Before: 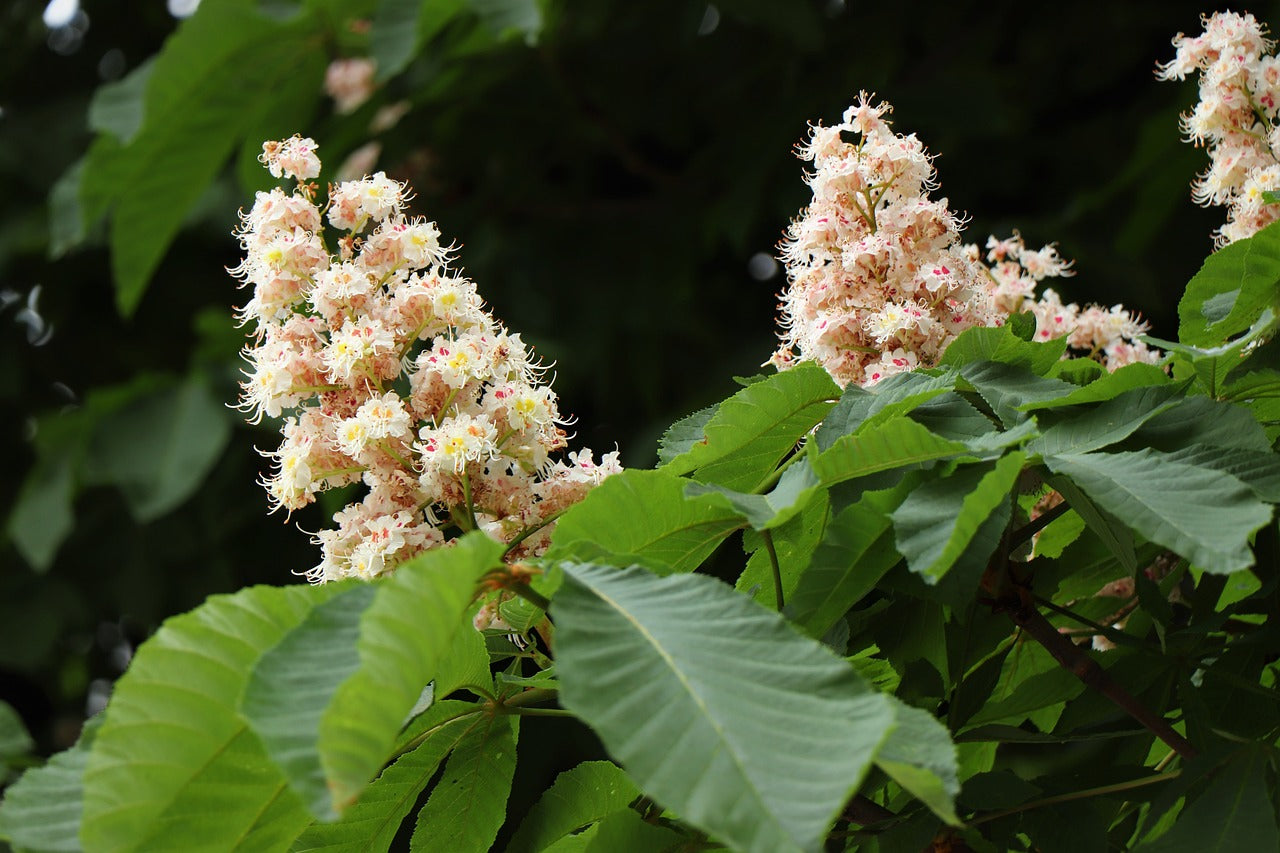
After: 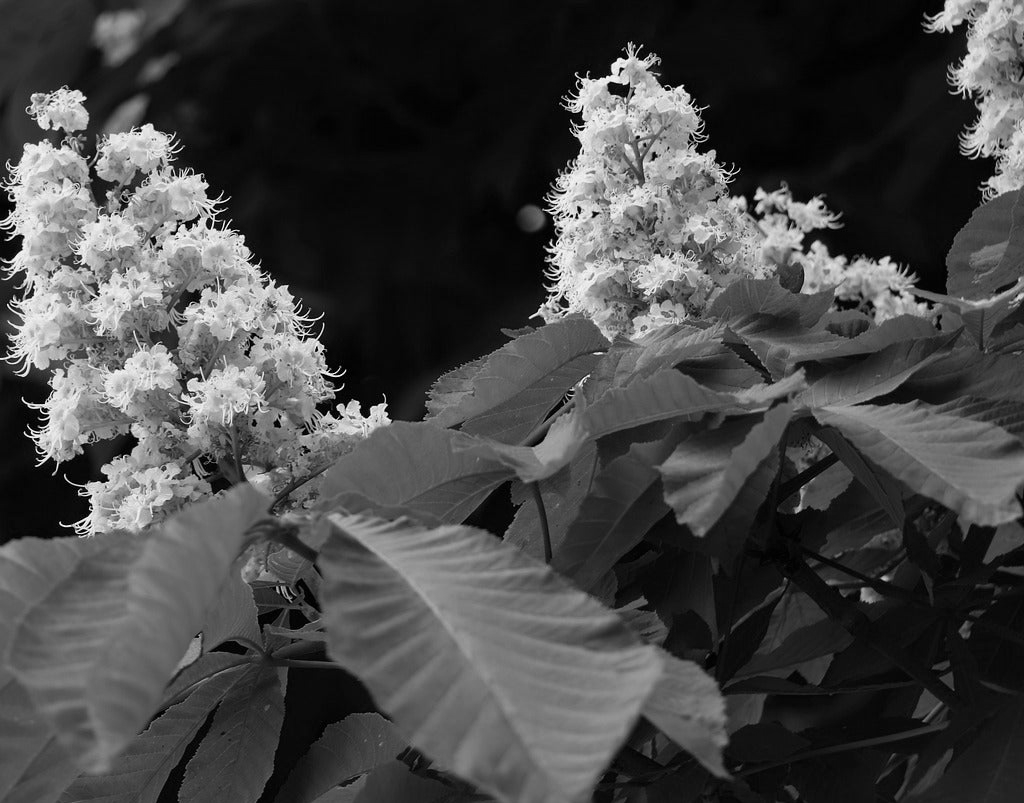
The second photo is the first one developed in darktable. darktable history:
color calibration: output gray [0.253, 0.26, 0.487, 0], illuminant same as pipeline (D50), adaptation XYZ, x 0.346, y 0.358, temperature 5020.69 K
crop and rotate: left 18.192%, top 5.821%, right 1.756%
